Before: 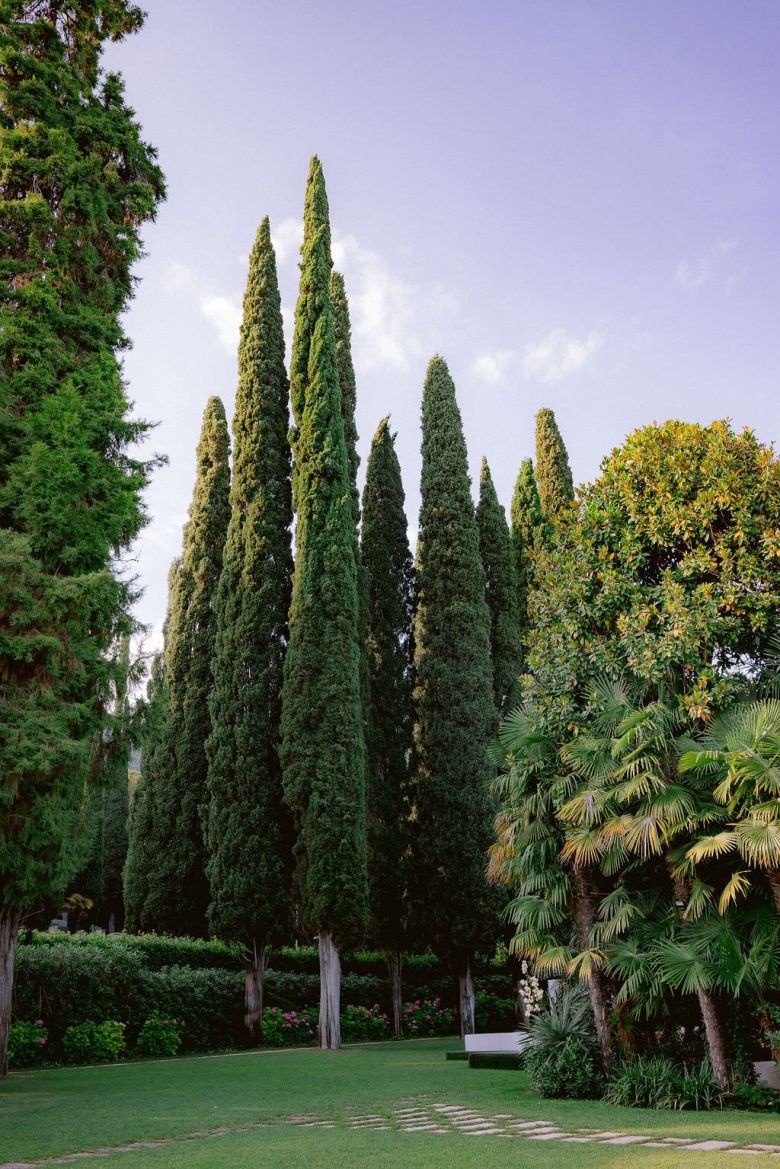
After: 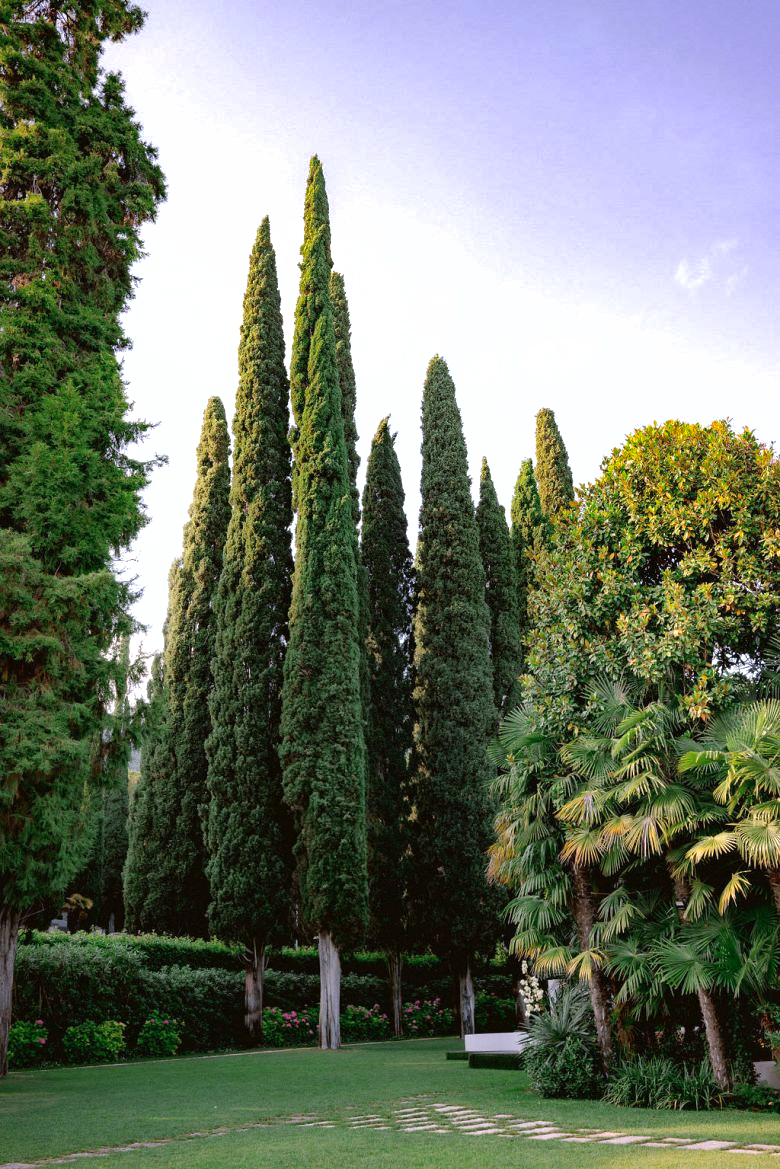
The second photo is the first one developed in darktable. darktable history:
shadows and highlights: on, module defaults
tone equalizer: -8 EV -0.725 EV, -7 EV -0.723 EV, -6 EV -0.565 EV, -5 EV -0.397 EV, -3 EV 0.377 EV, -2 EV 0.6 EV, -1 EV 0.675 EV, +0 EV 0.755 EV, edges refinement/feathering 500, mask exposure compensation -1.57 EV, preserve details no
